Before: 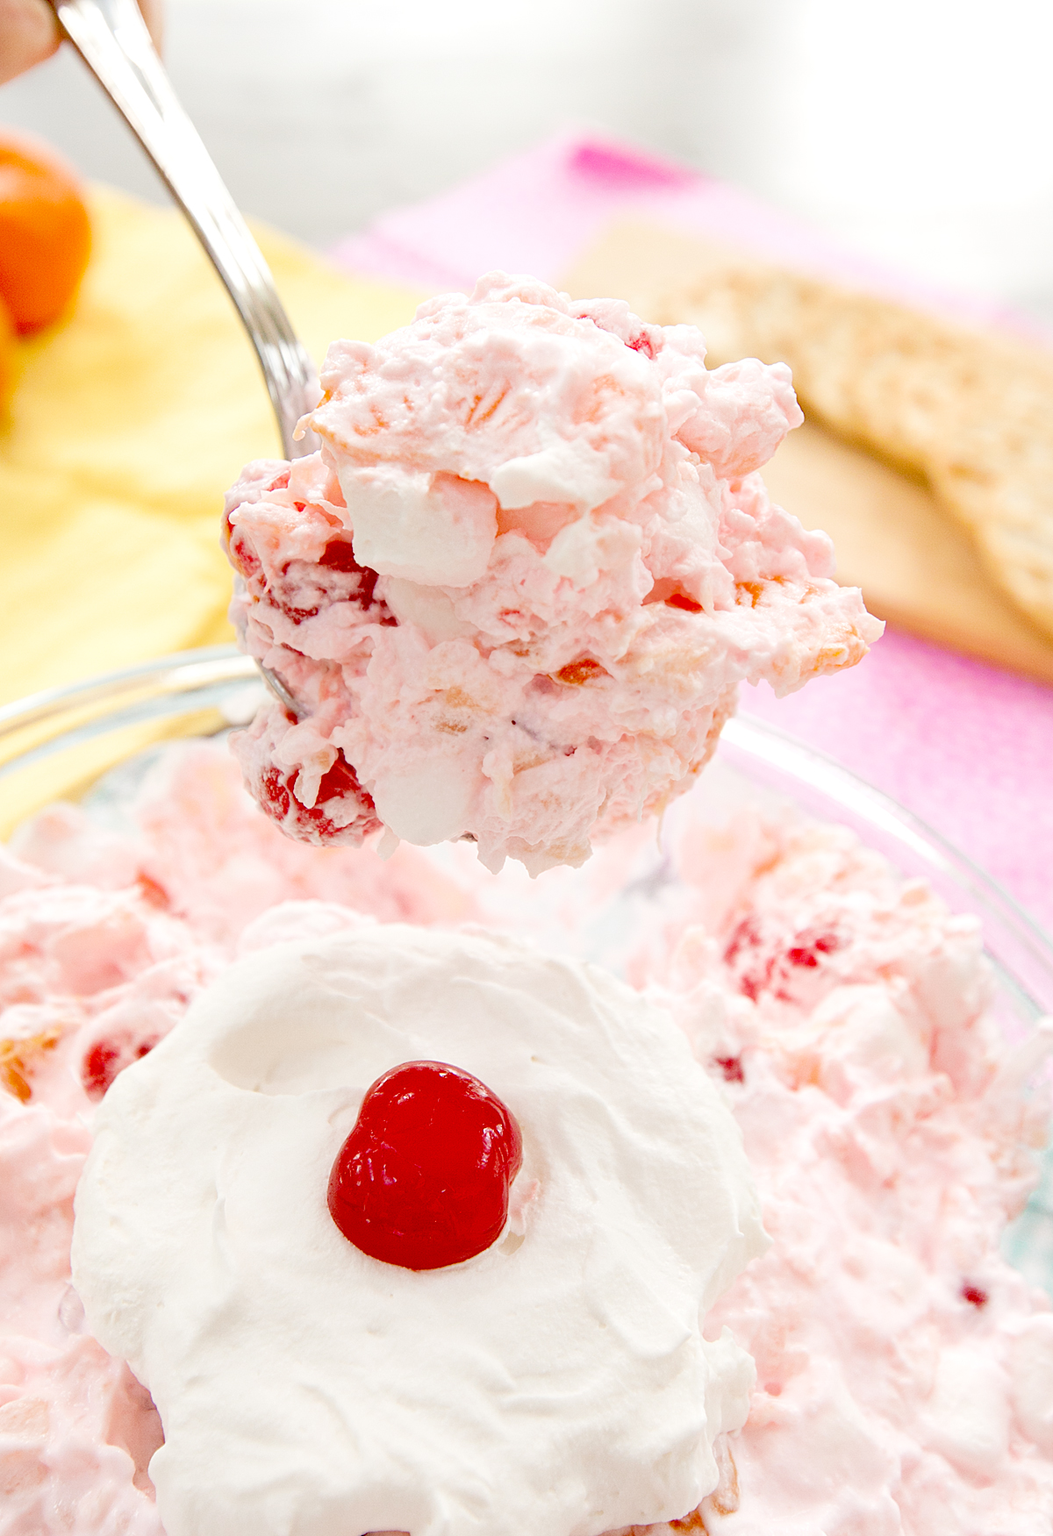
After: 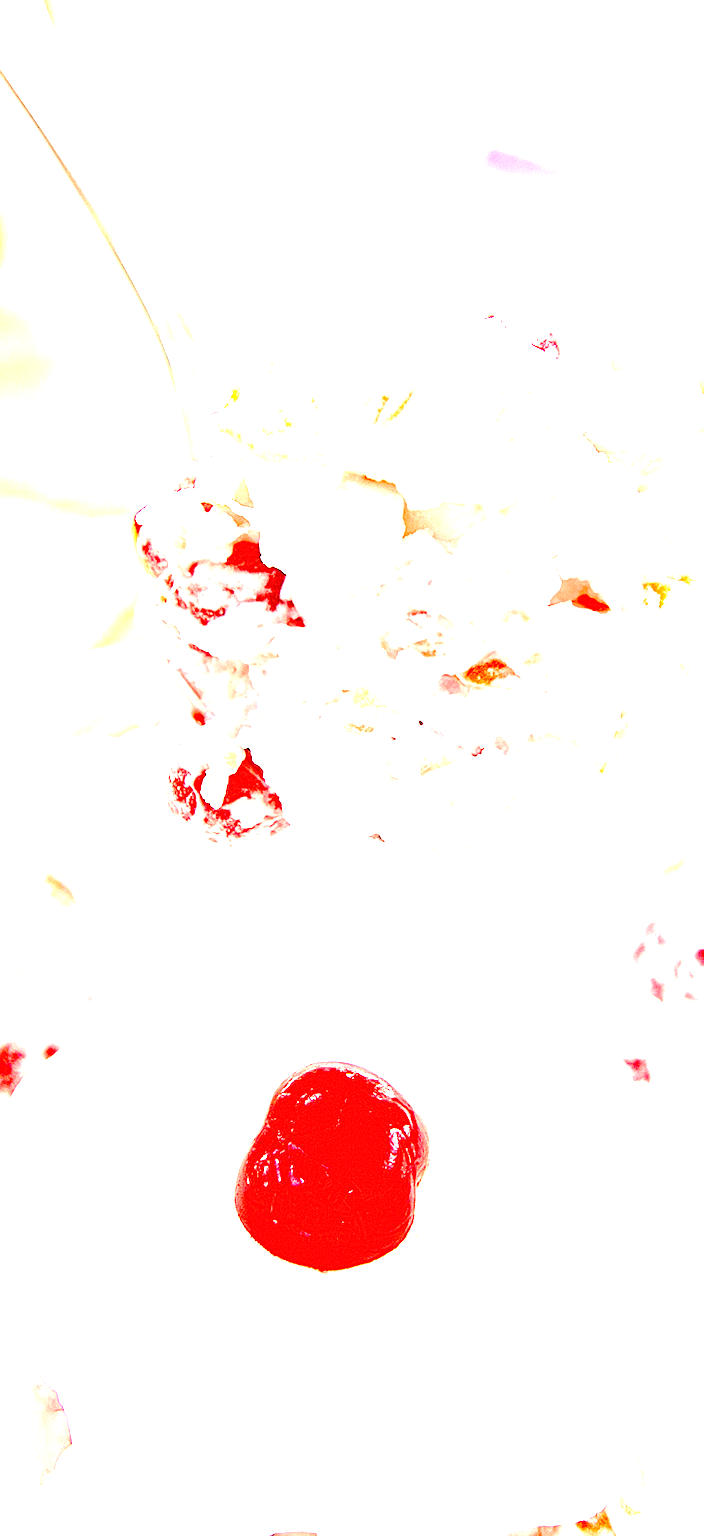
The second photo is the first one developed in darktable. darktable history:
sharpen: on, module defaults
crop and rotate: left 8.861%, right 24.196%
exposure: black level correction 0, exposure 1.877 EV, compensate exposure bias true, compensate highlight preservation false
